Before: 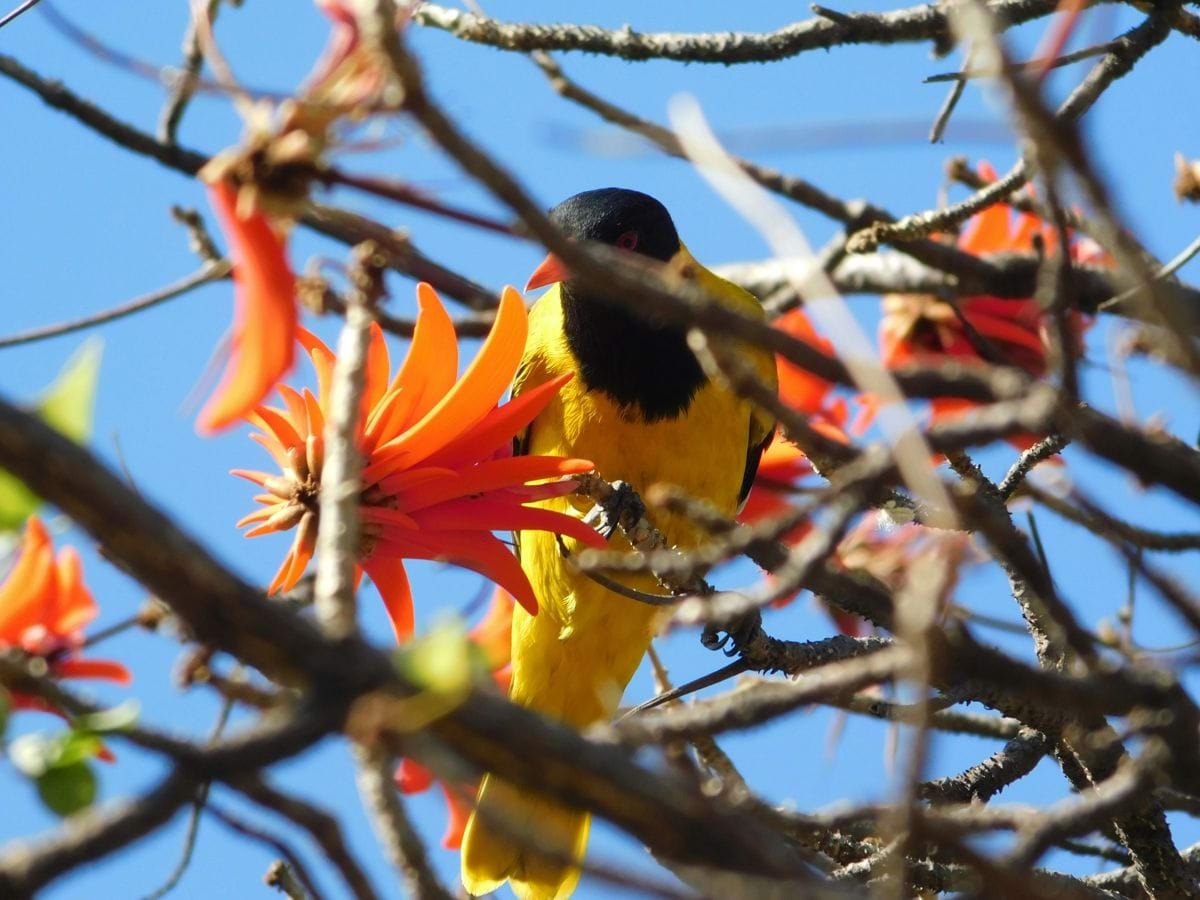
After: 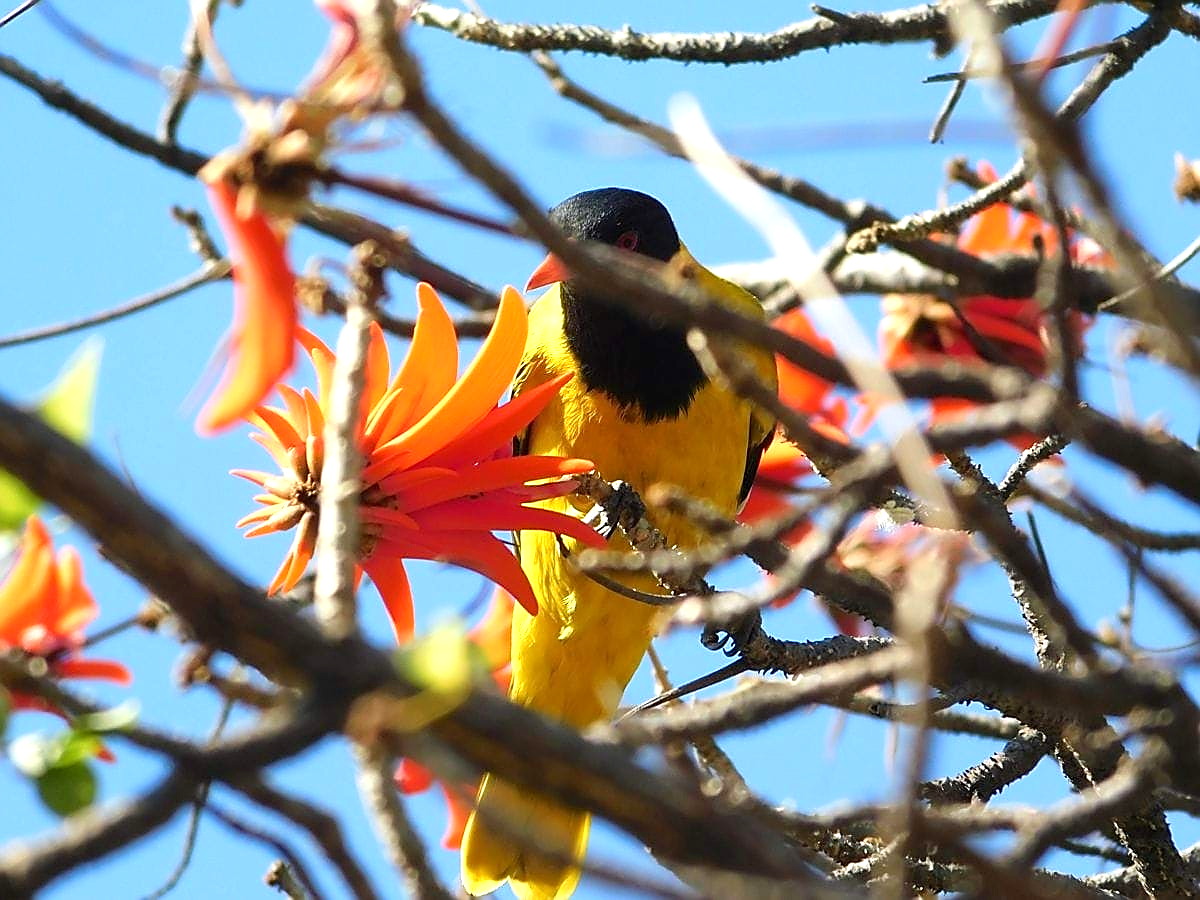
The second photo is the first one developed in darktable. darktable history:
exposure: black level correction 0.001, exposure 0.5 EV, compensate exposure bias true, compensate highlight preservation false
sharpen: radius 1.4, amount 1.25, threshold 0.7
